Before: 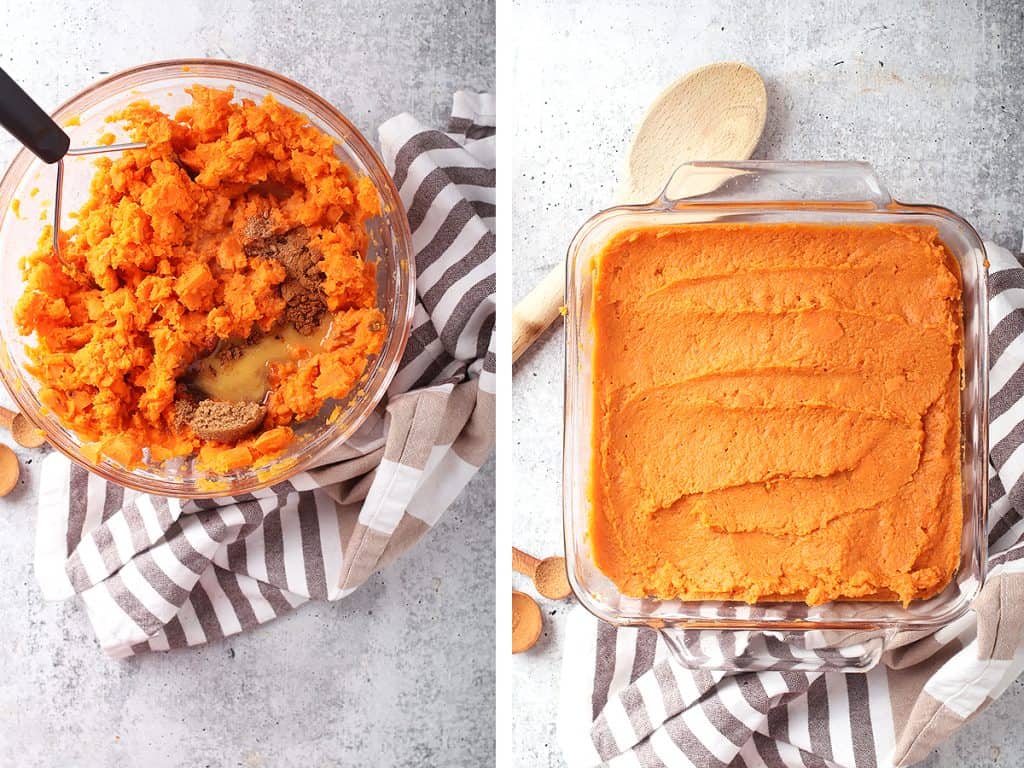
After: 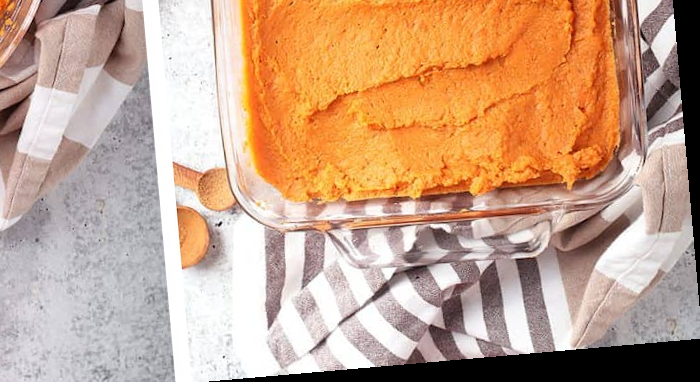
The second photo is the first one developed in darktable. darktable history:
crop and rotate: left 35.509%, top 50.238%, bottom 4.934%
rotate and perspective: rotation -4.98°, automatic cropping off
